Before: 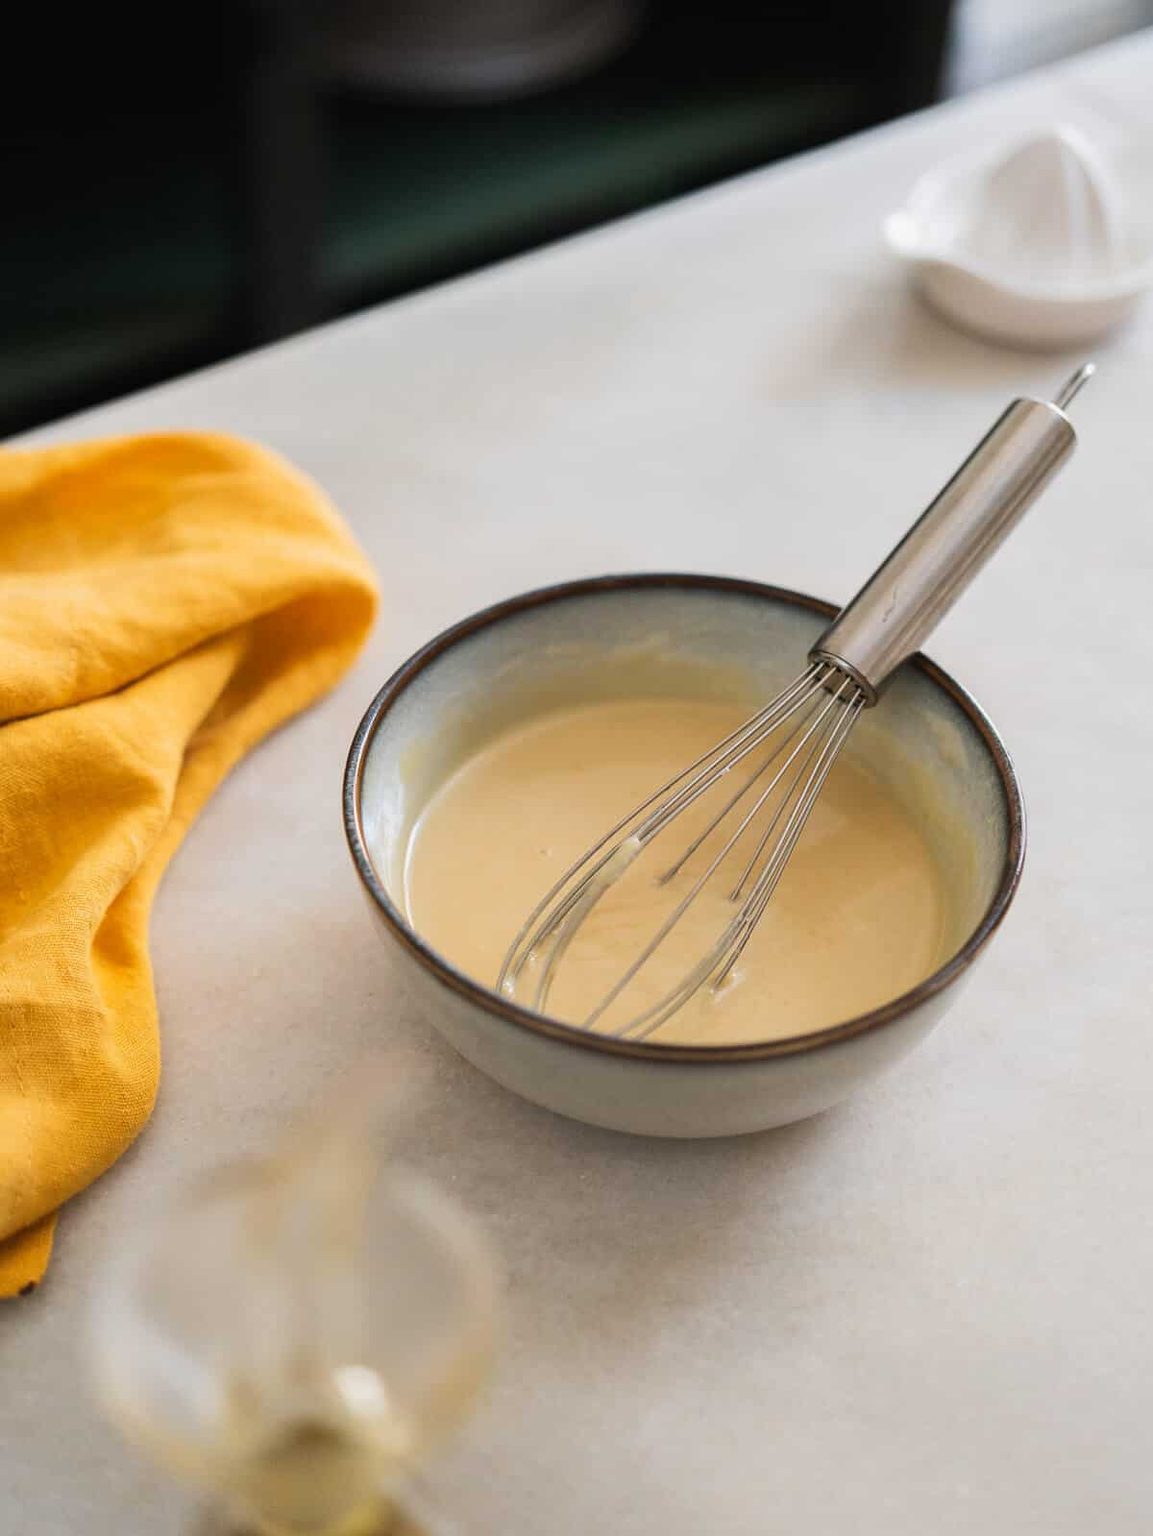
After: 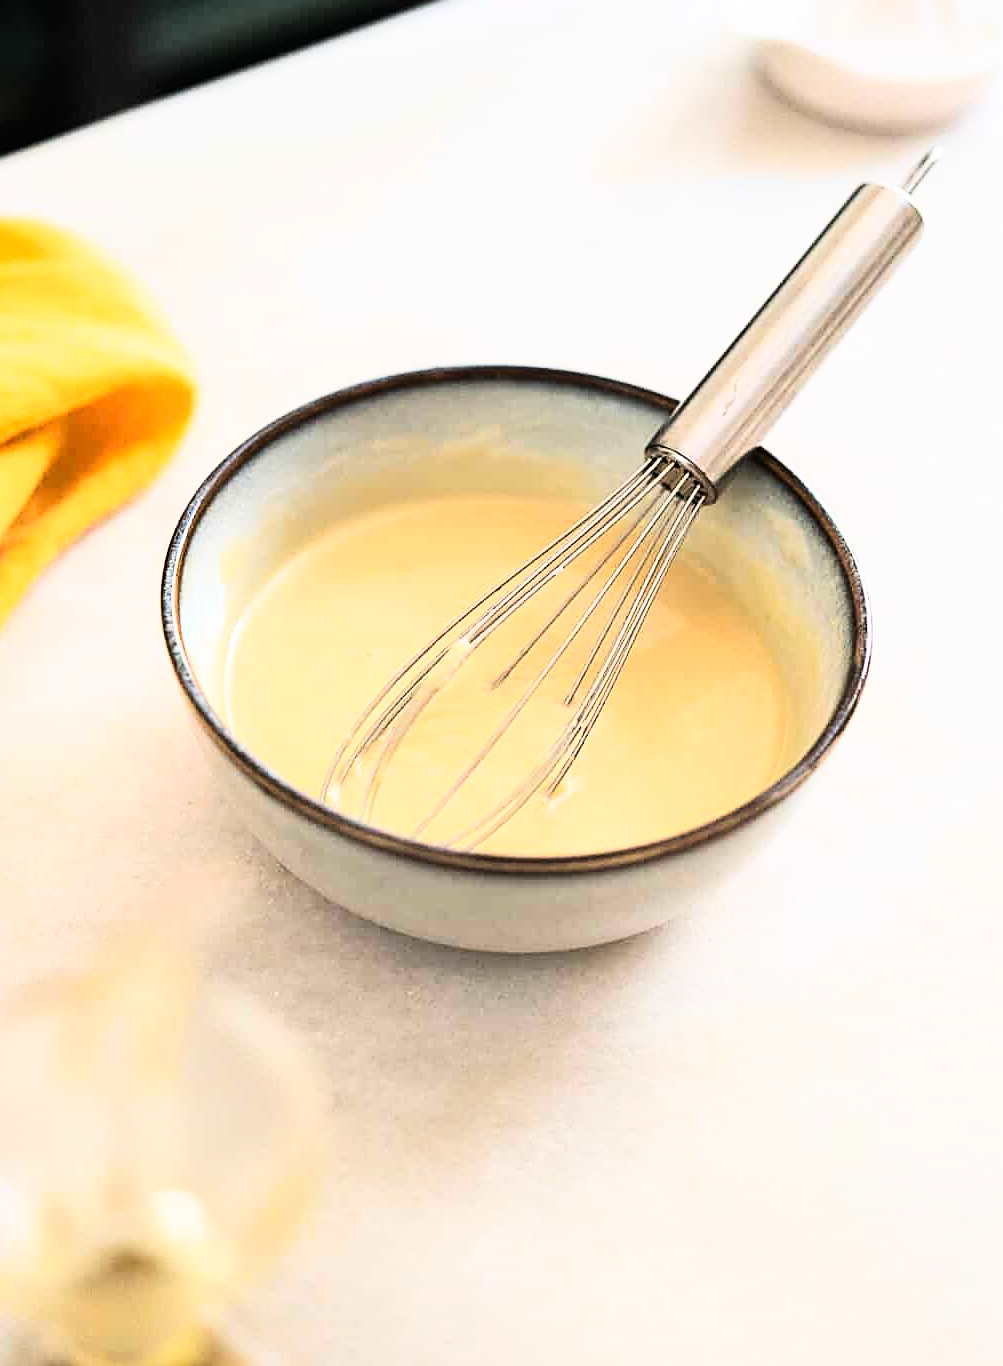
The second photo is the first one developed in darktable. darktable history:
base curve: curves: ch0 [(0, 0) (0.007, 0.004) (0.027, 0.03) (0.046, 0.07) (0.207, 0.54) (0.442, 0.872) (0.673, 0.972) (1, 1)]
crop: left 16.399%, top 14.548%
sharpen: amount 0.753
